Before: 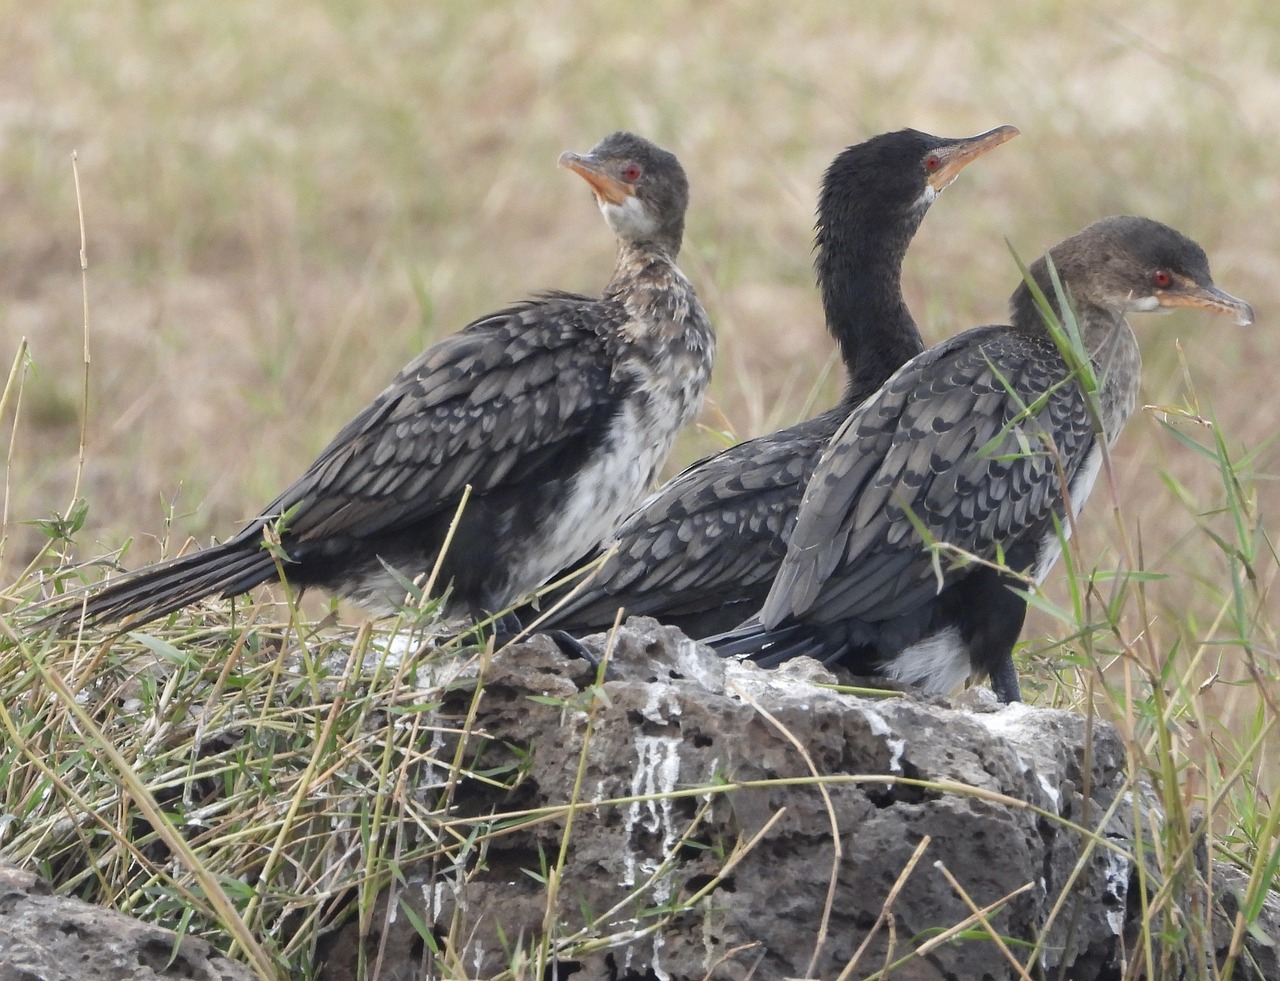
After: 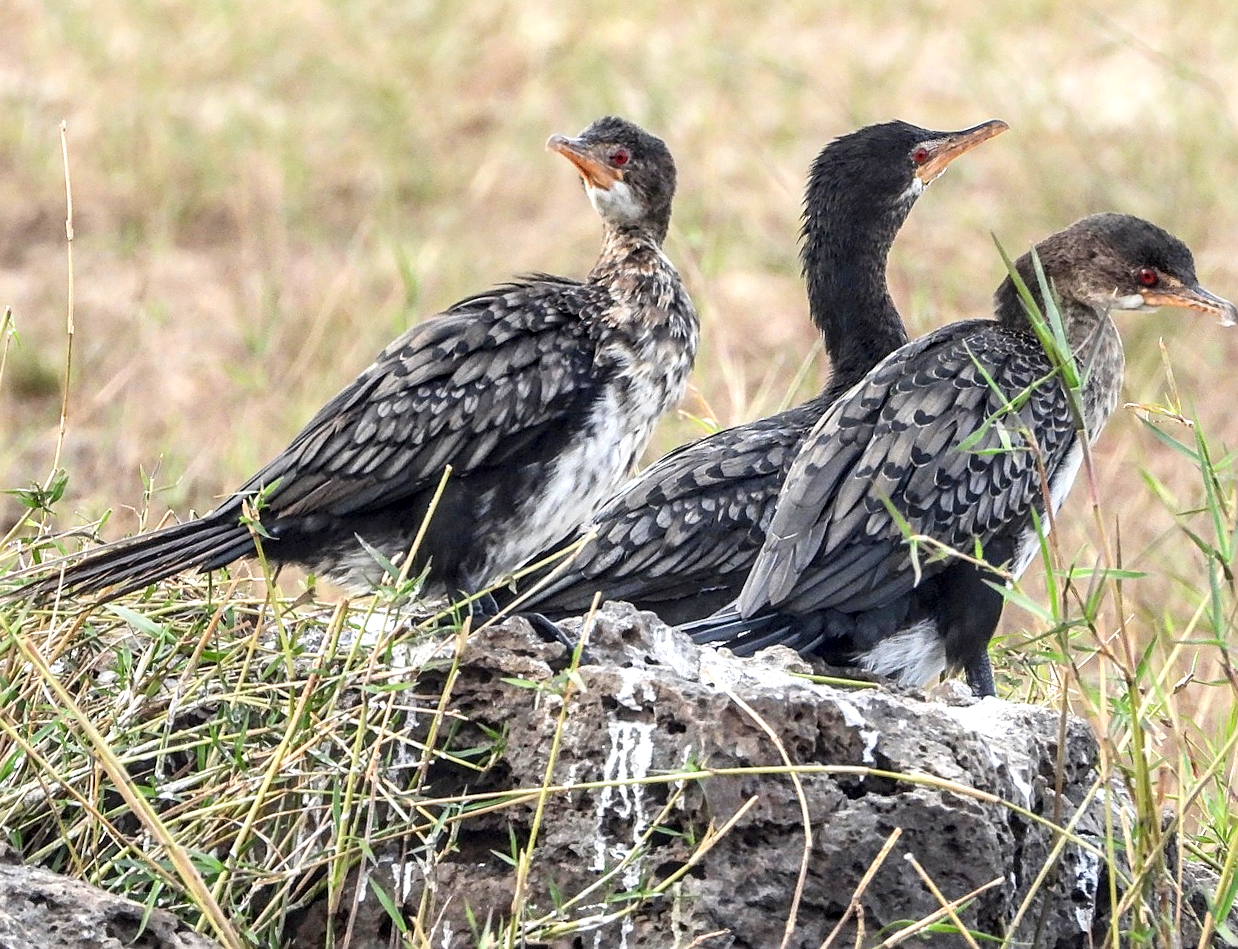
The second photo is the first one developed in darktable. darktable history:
crop and rotate: angle -1.47°
sharpen: on, module defaults
local contrast: highlights 79%, shadows 56%, detail 175%, midtone range 0.425
contrast brightness saturation: contrast 0.199, brightness 0.159, saturation 0.228
